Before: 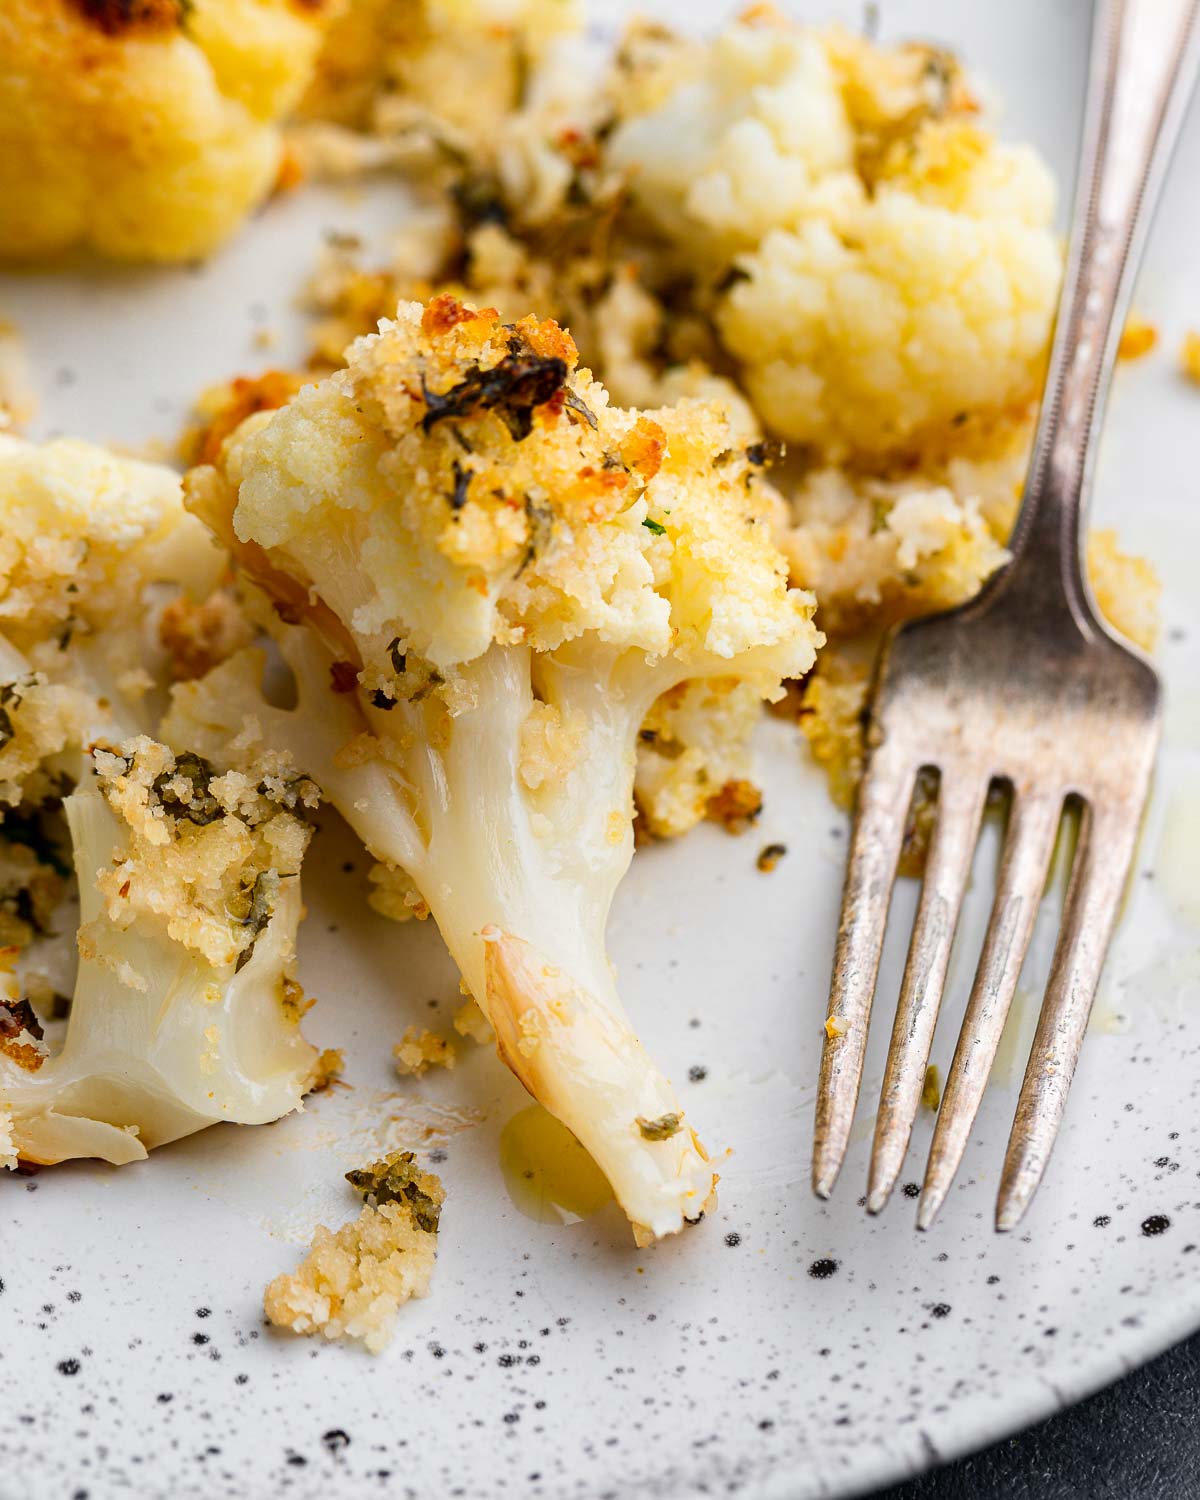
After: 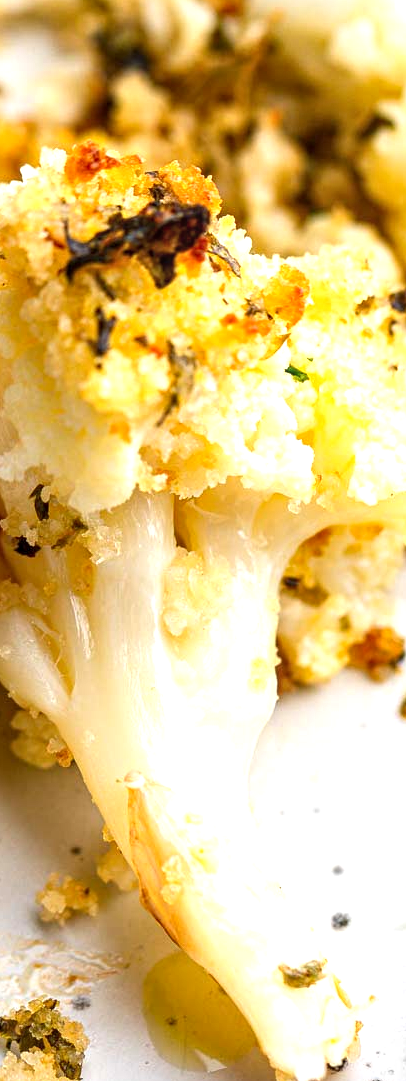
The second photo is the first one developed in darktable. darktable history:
exposure: black level correction 0, exposure 0.693 EV, compensate highlight preservation false
crop and rotate: left 29.78%, top 10.215%, right 36.337%, bottom 17.695%
local contrast: on, module defaults
